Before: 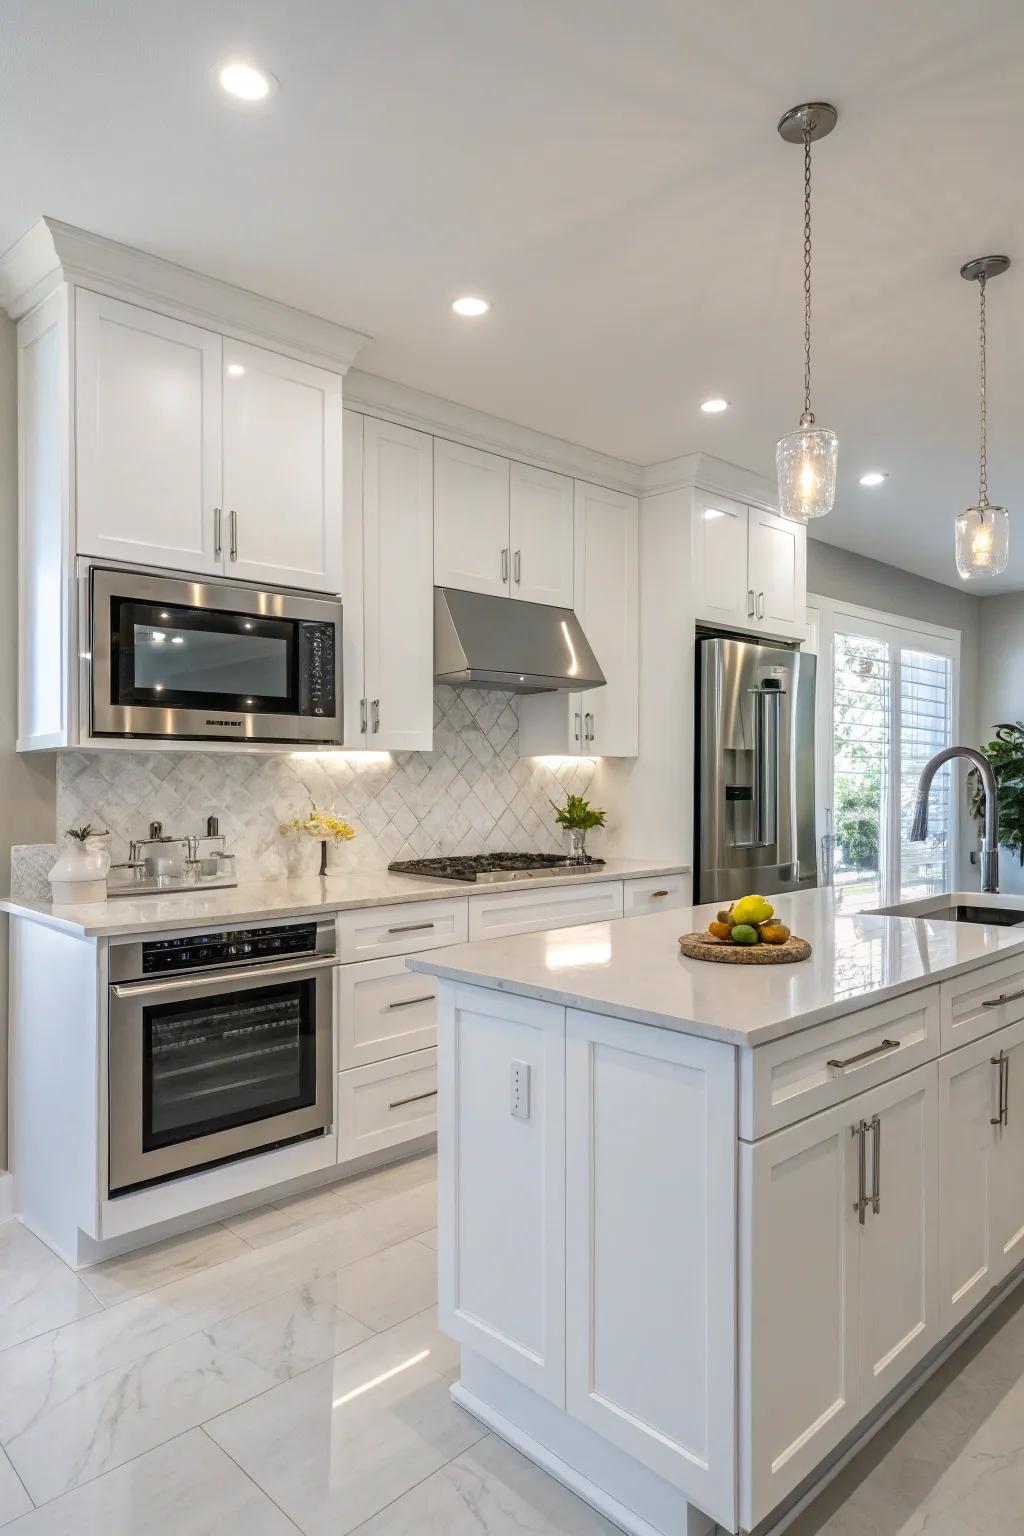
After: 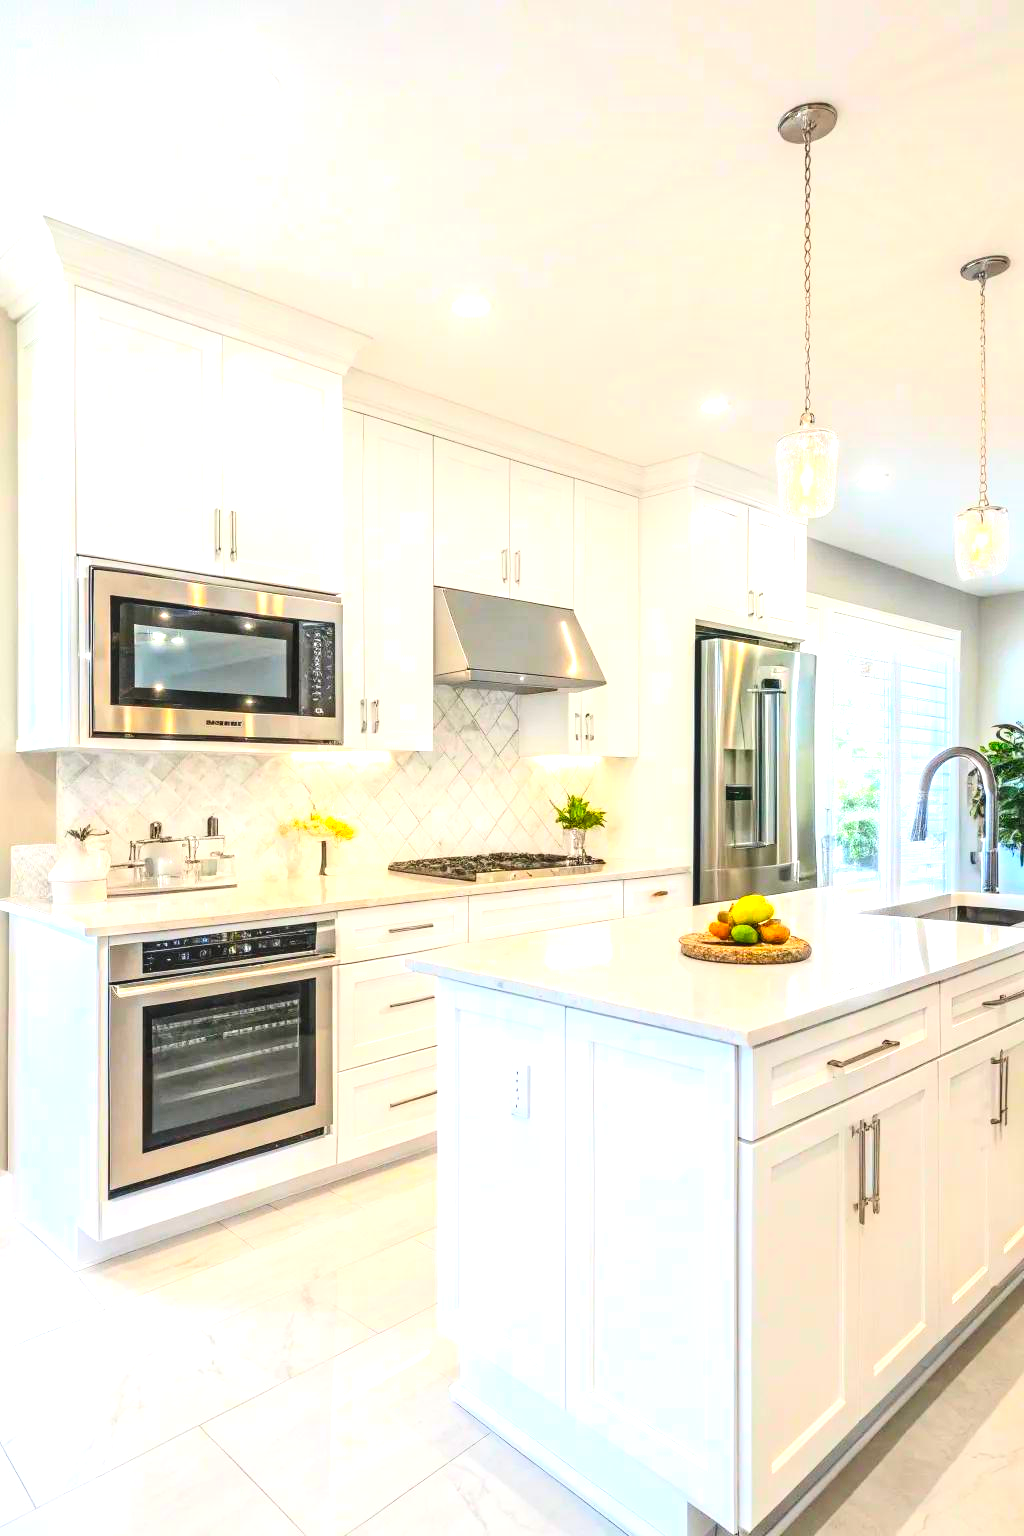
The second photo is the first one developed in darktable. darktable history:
exposure: black level correction -0.002, exposure 1.111 EV, compensate exposure bias true, compensate highlight preservation false
local contrast: on, module defaults
contrast brightness saturation: contrast 0.195, brightness 0.201, saturation 0.811
